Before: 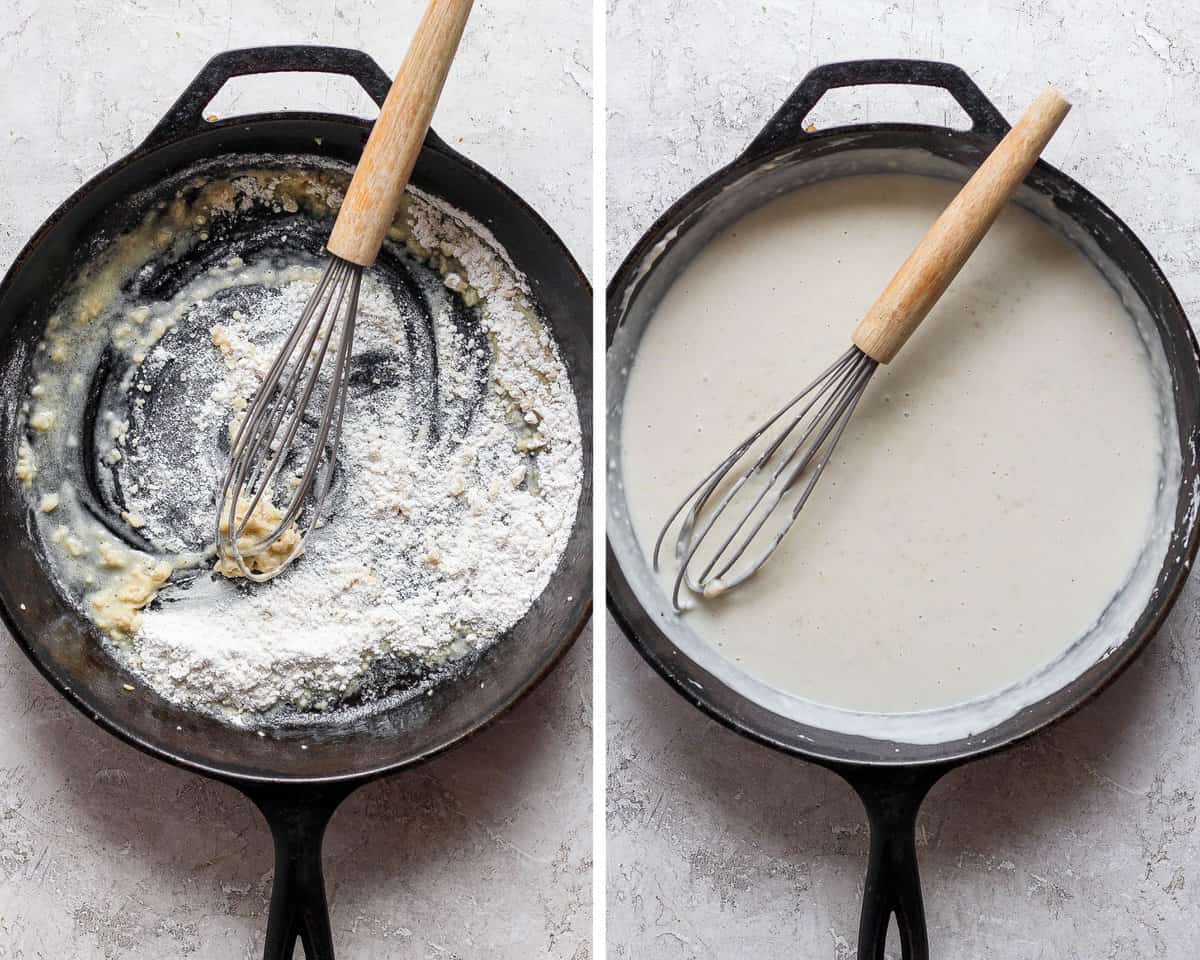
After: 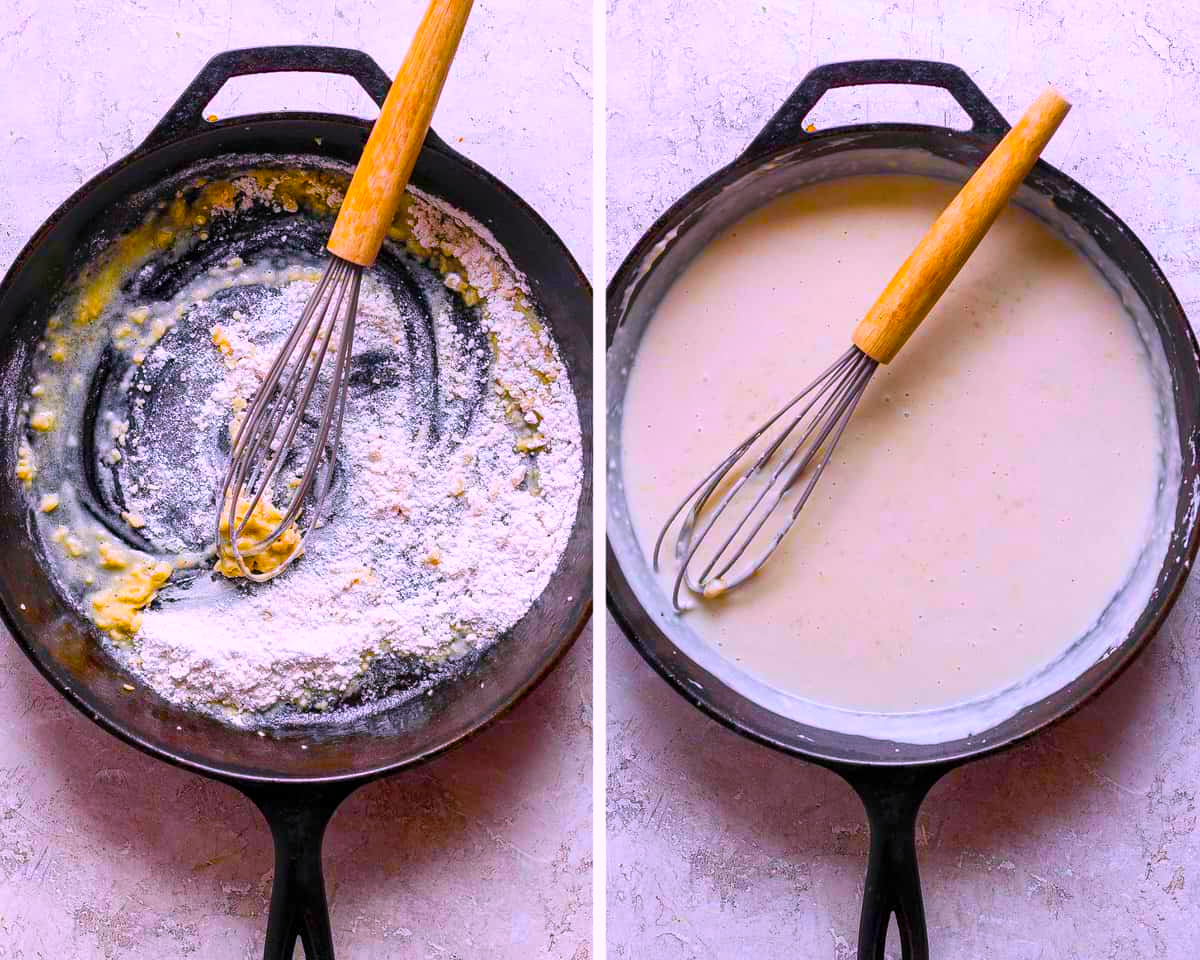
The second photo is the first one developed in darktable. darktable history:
color balance rgb: linear chroma grading › shadows 16.726%, linear chroma grading › highlights 60.469%, linear chroma grading › global chroma 49.433%, perceptual saturation grading › global saturation 36.264%, perceptual saturation grading › shadows 35.643%
color correction: highlights a* 16.19, highlights b* -20.8
